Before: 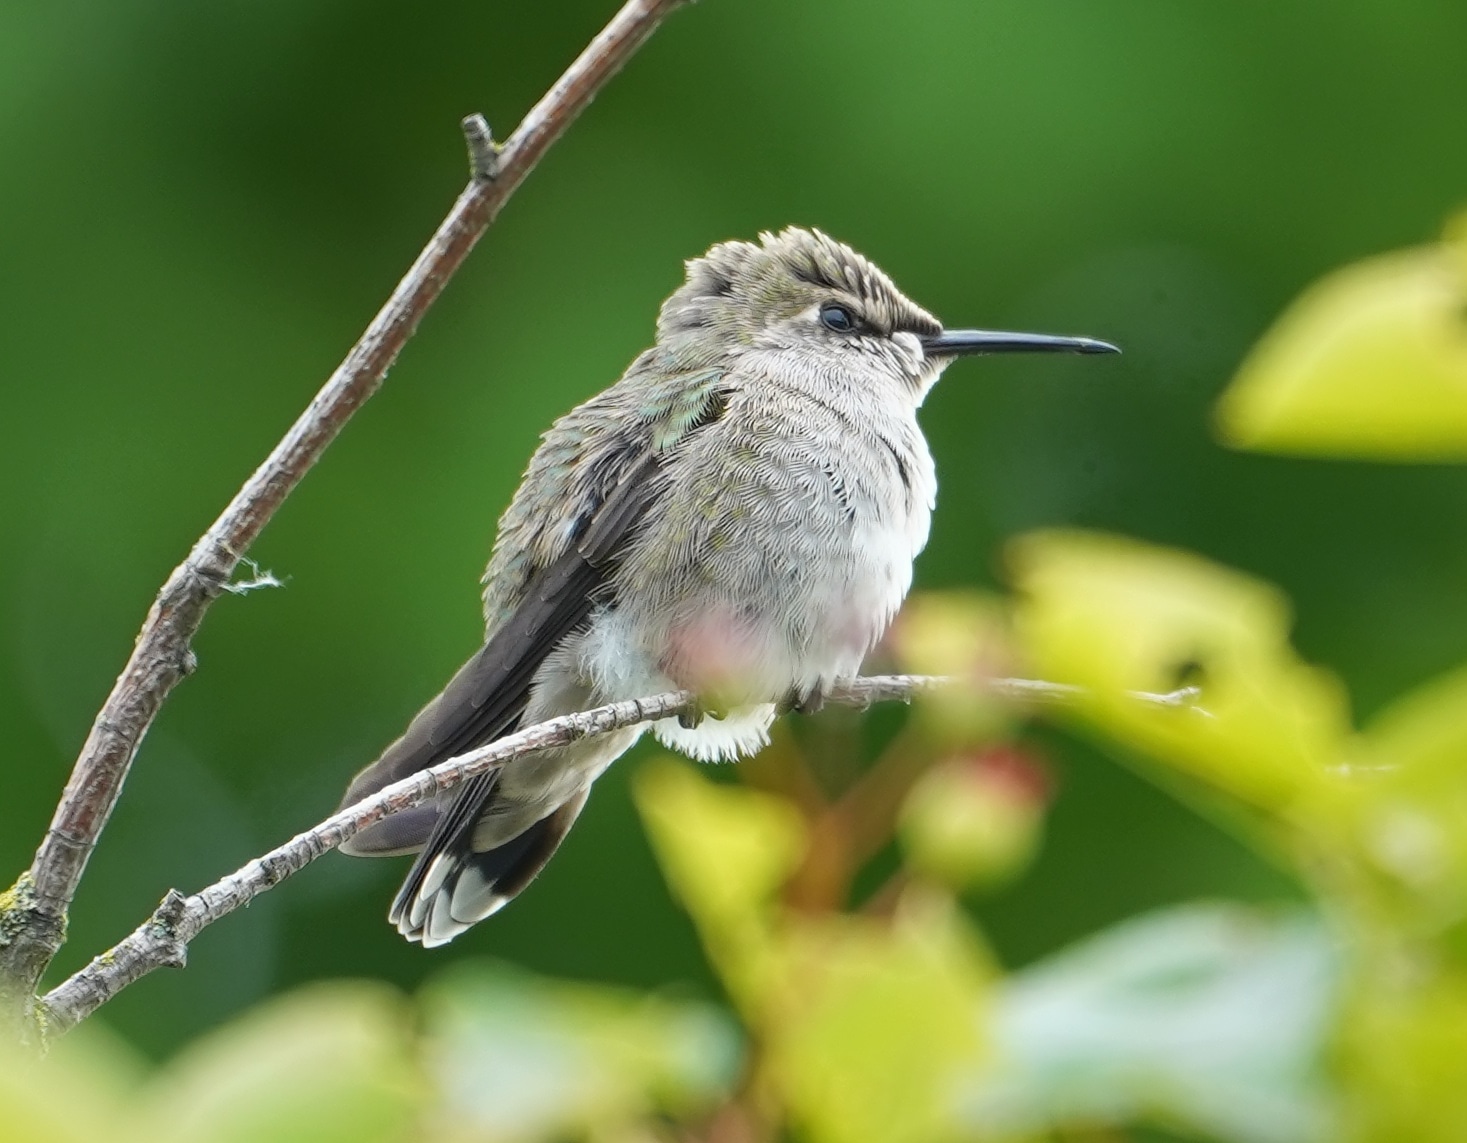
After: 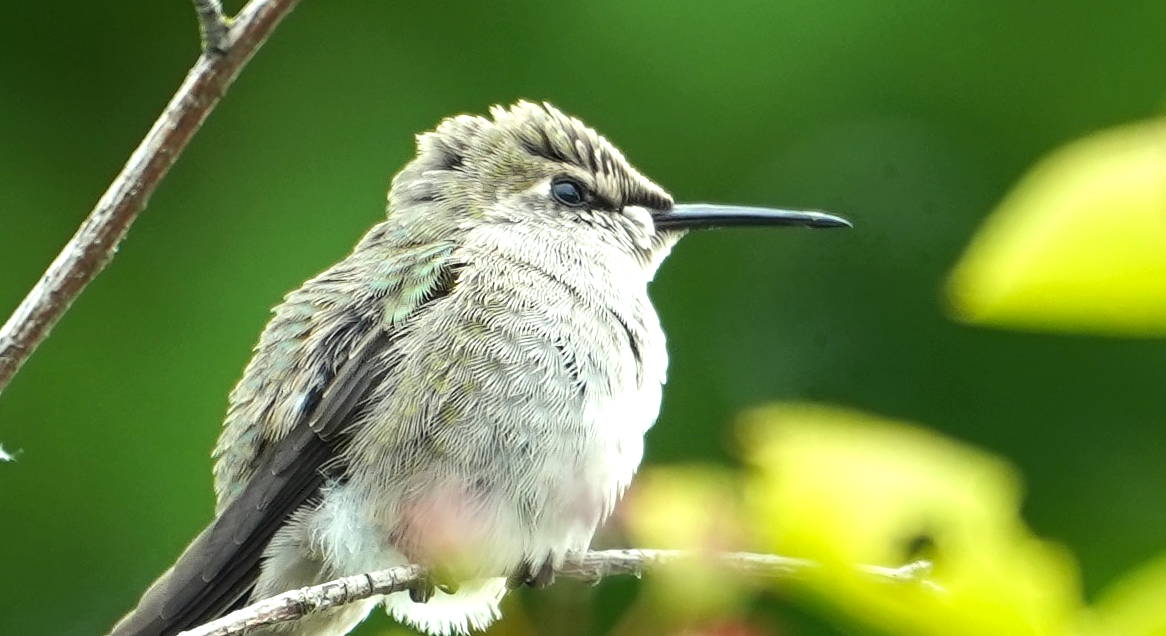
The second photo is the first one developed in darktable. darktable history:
tone equalizer: -8 EV -0.417 EV, -7 EV -0.389 EV, -6 EV -0.333 EV, -5 EV -0.222 EV, -3 EV 0.222 EV, -2 EV 0.333 EV, -1 EV 0.389 EV, +0 EV 0.417 EV, edges refinement/feathering 500, mask exposure compensation -1.57 EV, preserve details no
crop: left 18.38%, top 11.092%, right 2.134%, bottom 33.217%
levels: levels [0, 0.48, 0.961]
color correction: highlights a* -4.28, highlights b* 6.53
